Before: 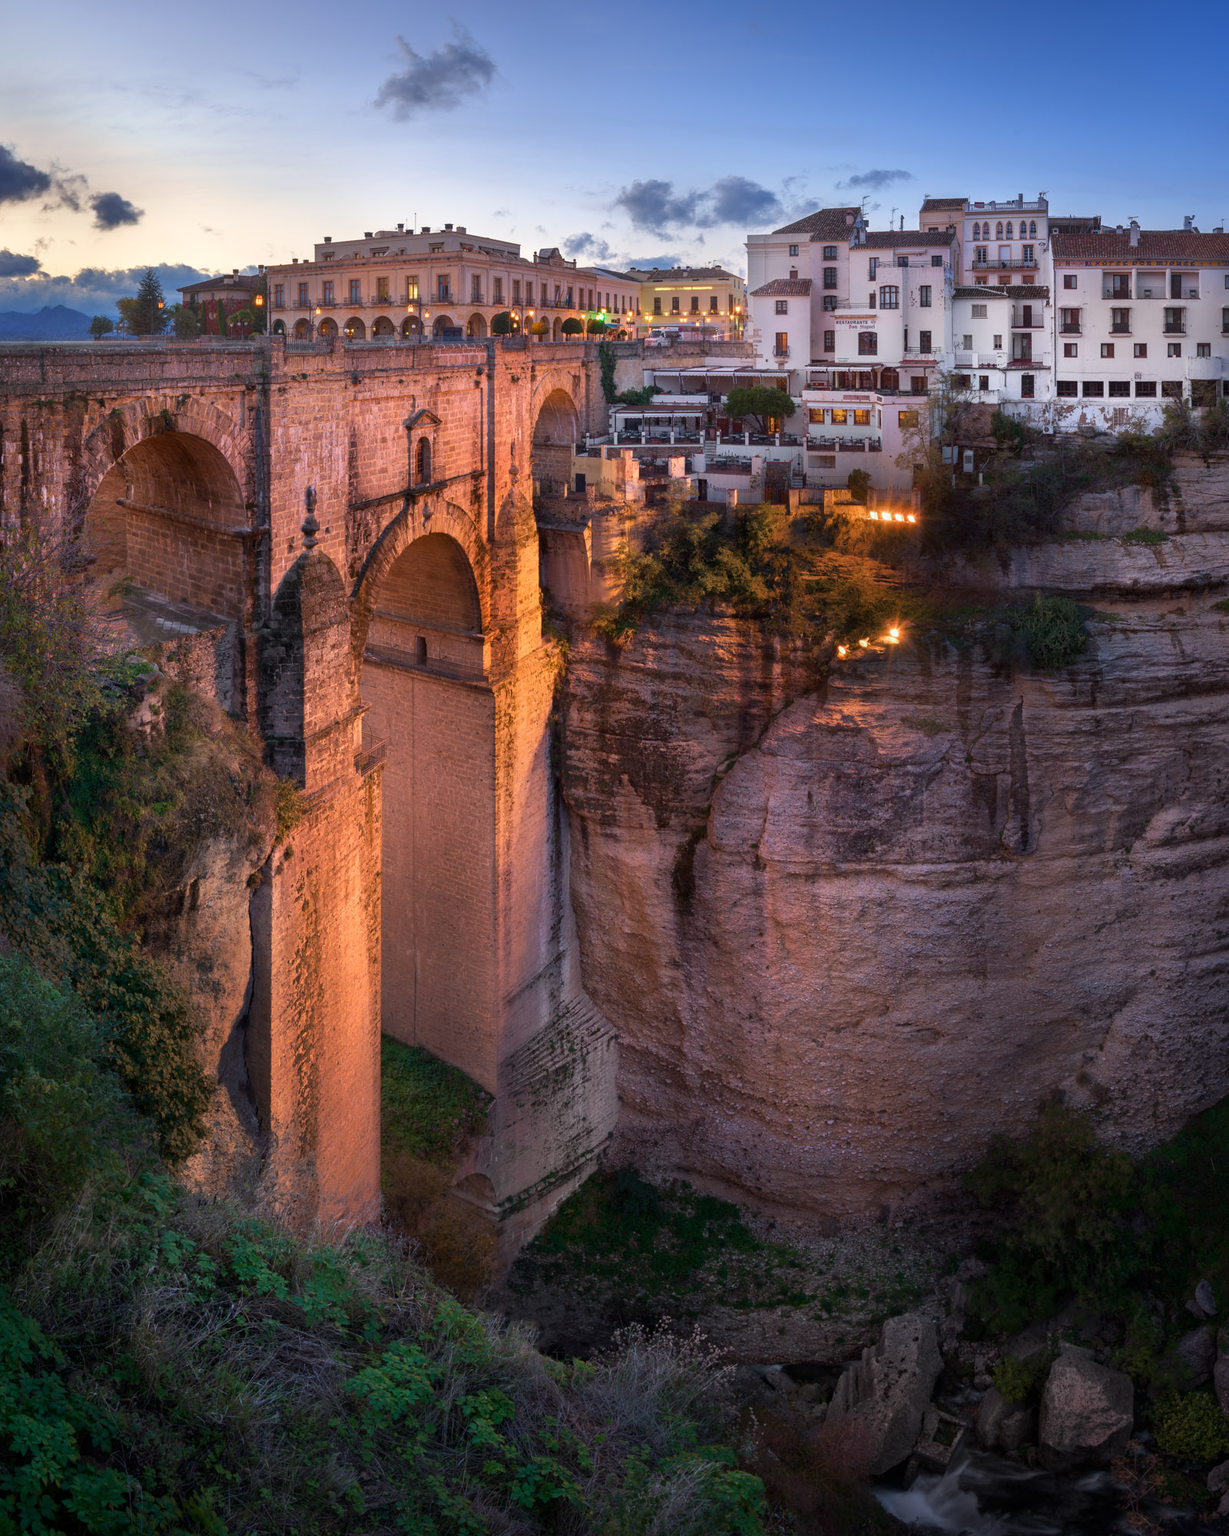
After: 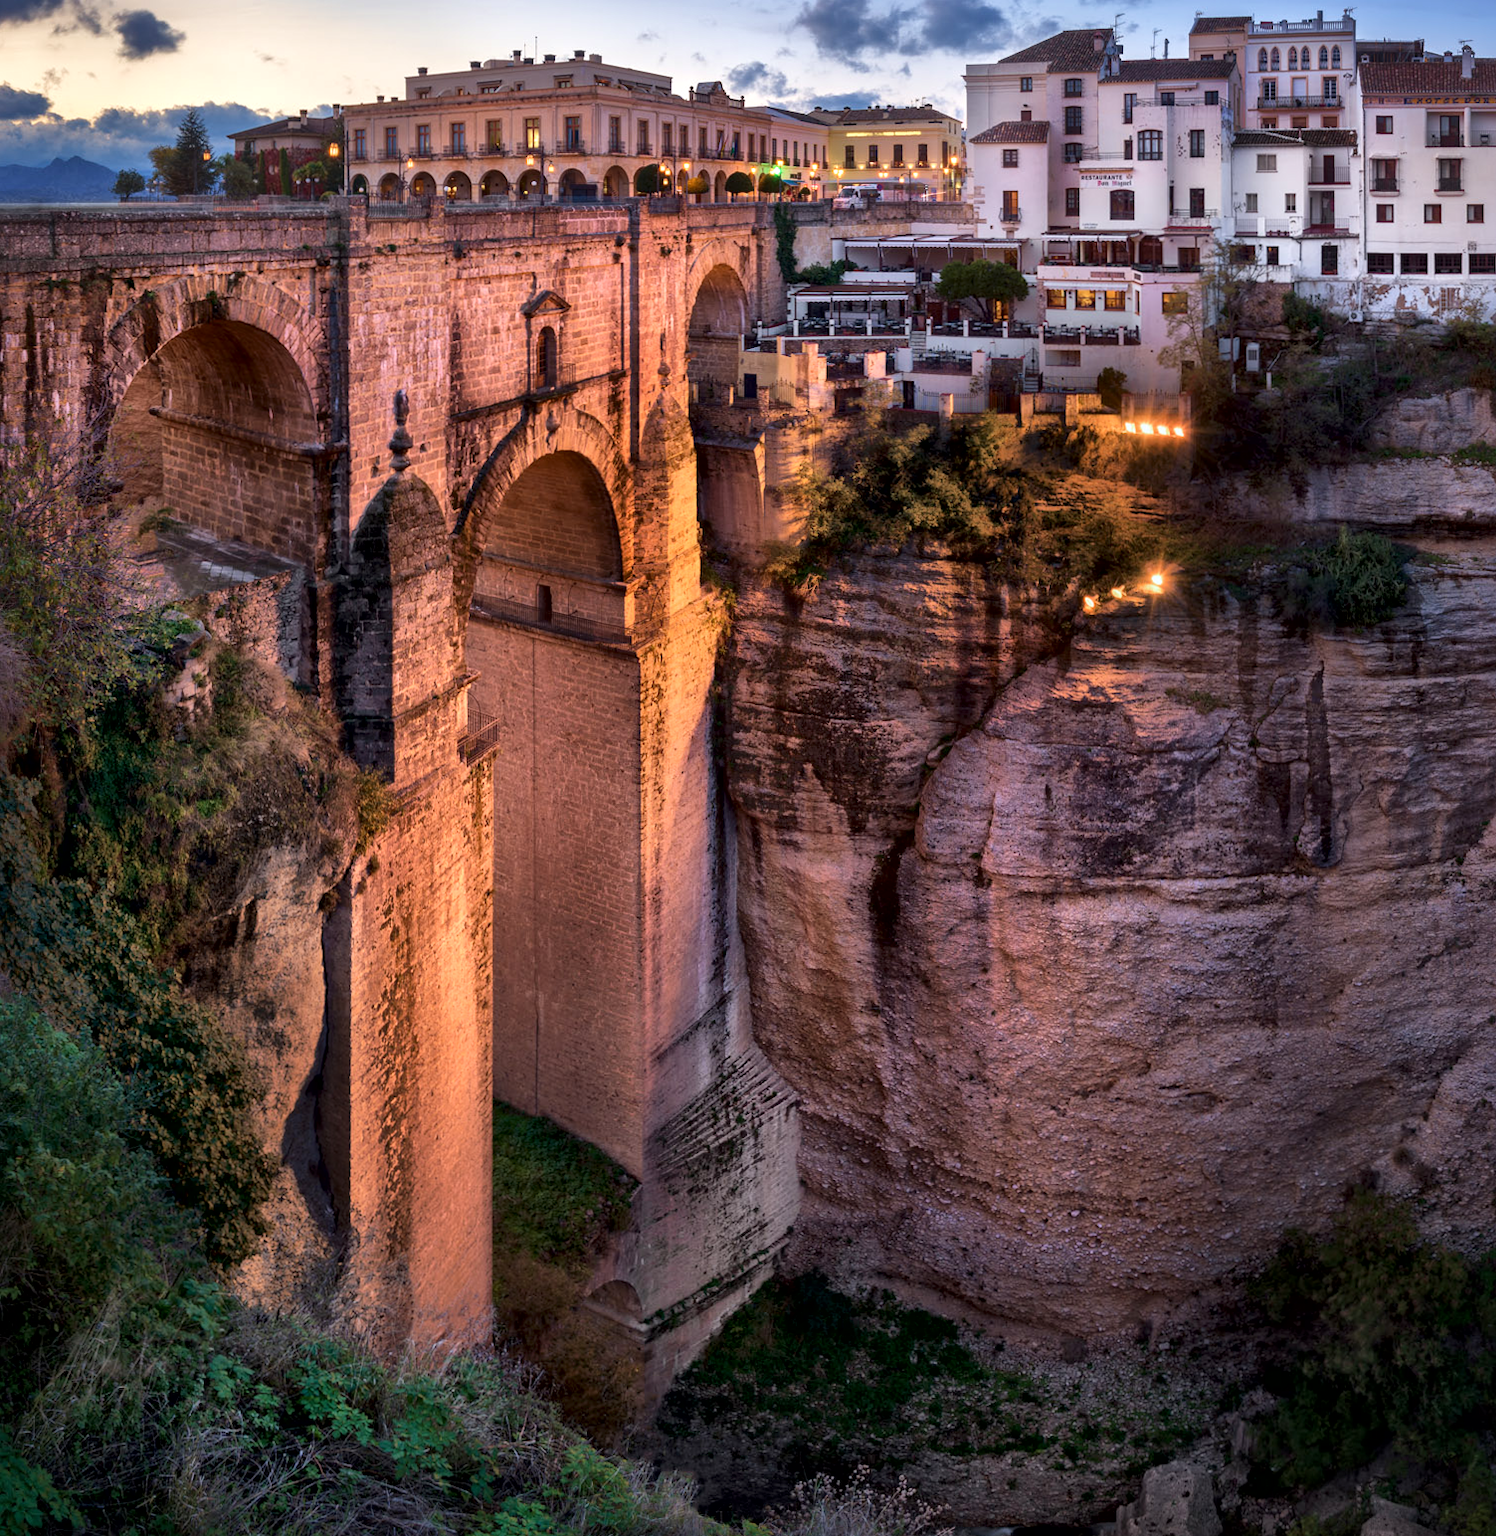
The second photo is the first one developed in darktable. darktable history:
crop and rotate: angle 0.066°, top 12.043%, right 5.816%, bottom 10.618%
local contrast: mode bilateral grid, contrast 19, coarseness 51, detail 178%, midtone range 0.2
velvia: strength 14.88%
